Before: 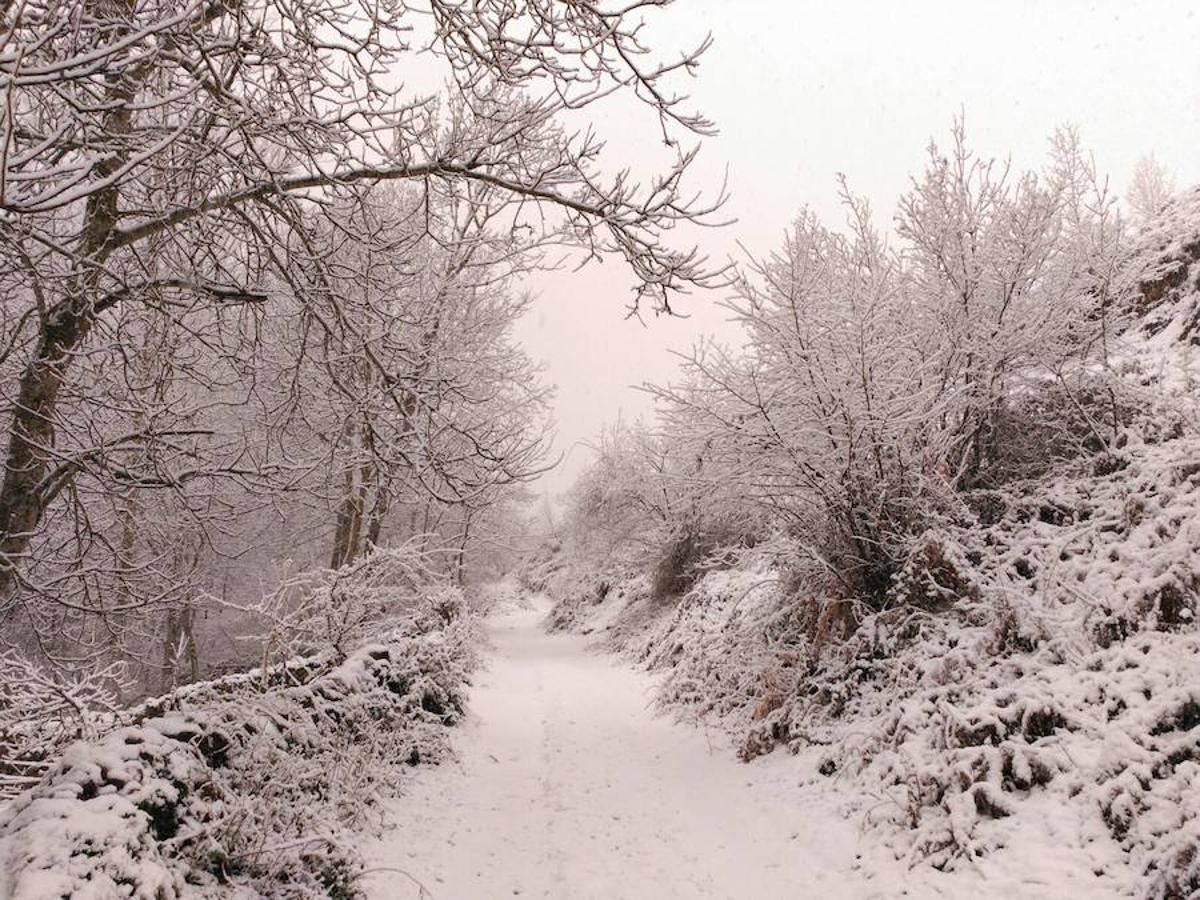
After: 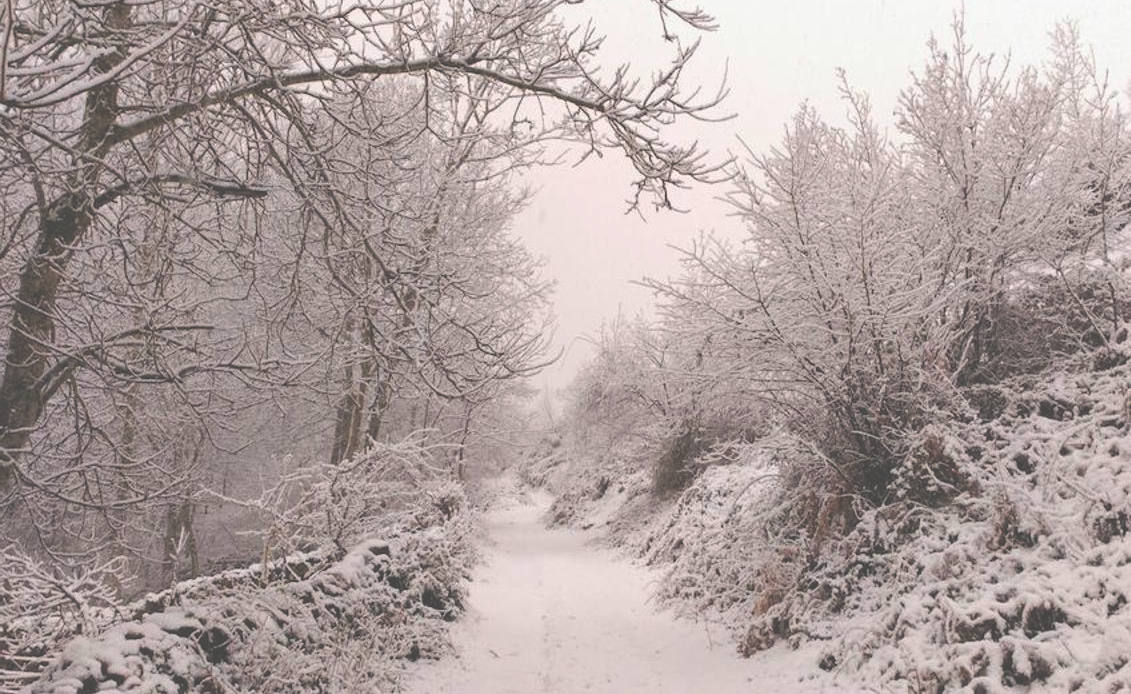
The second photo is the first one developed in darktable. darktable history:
crop and rotate: angle 0.03°, top 11.643%, right 5.651%, bottom 11.189%
exposure: black level correction -0.062, exposure -0.05 EV, compensate highlight preservation false
